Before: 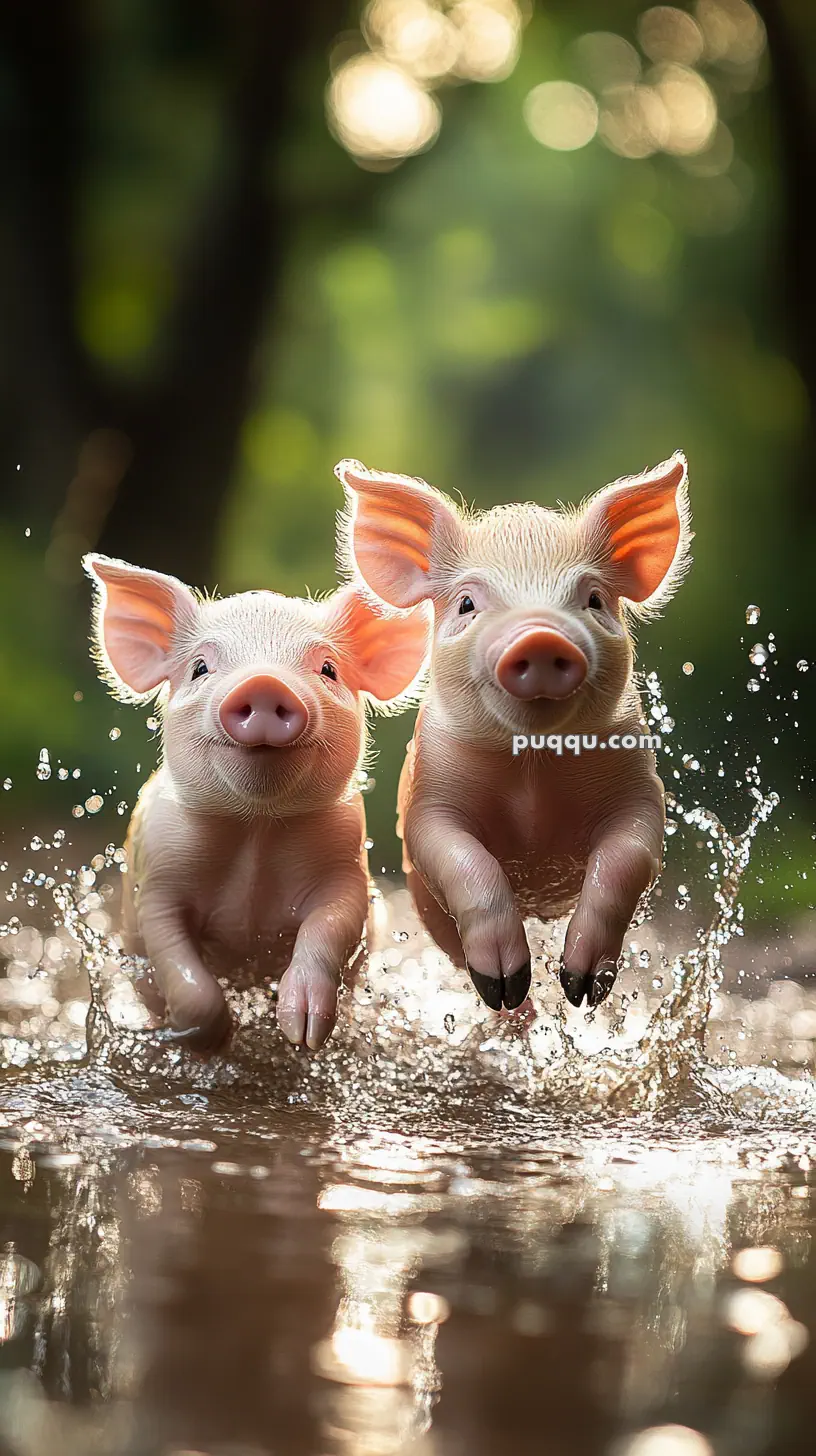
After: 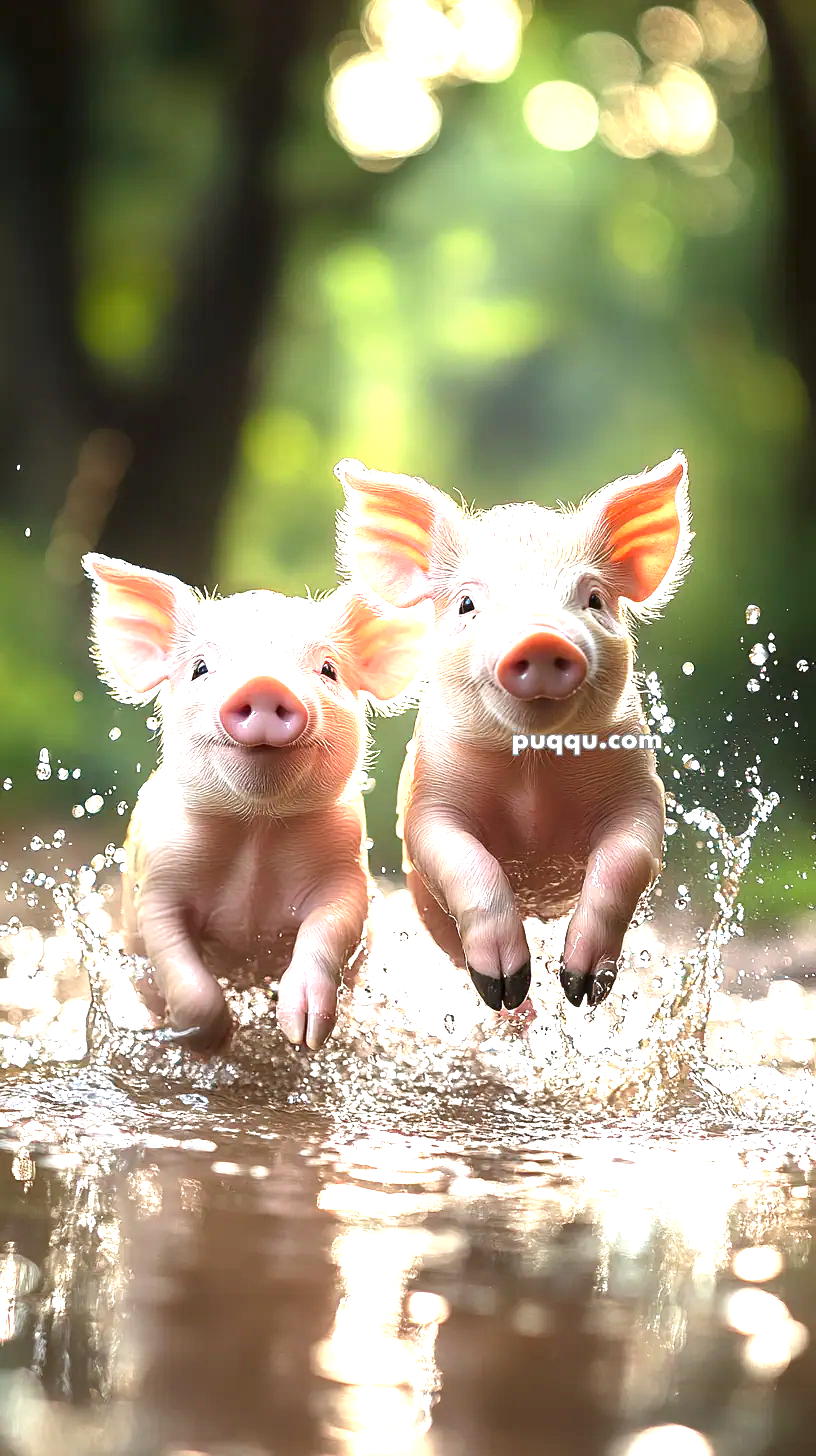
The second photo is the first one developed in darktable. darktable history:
color calibration: x 0.356, y 0.369, temperature 4712.46 K
exposure: black level correction 0, exposure 1.391 EV, compensate exposure bias true, compensate highlight preservation false
